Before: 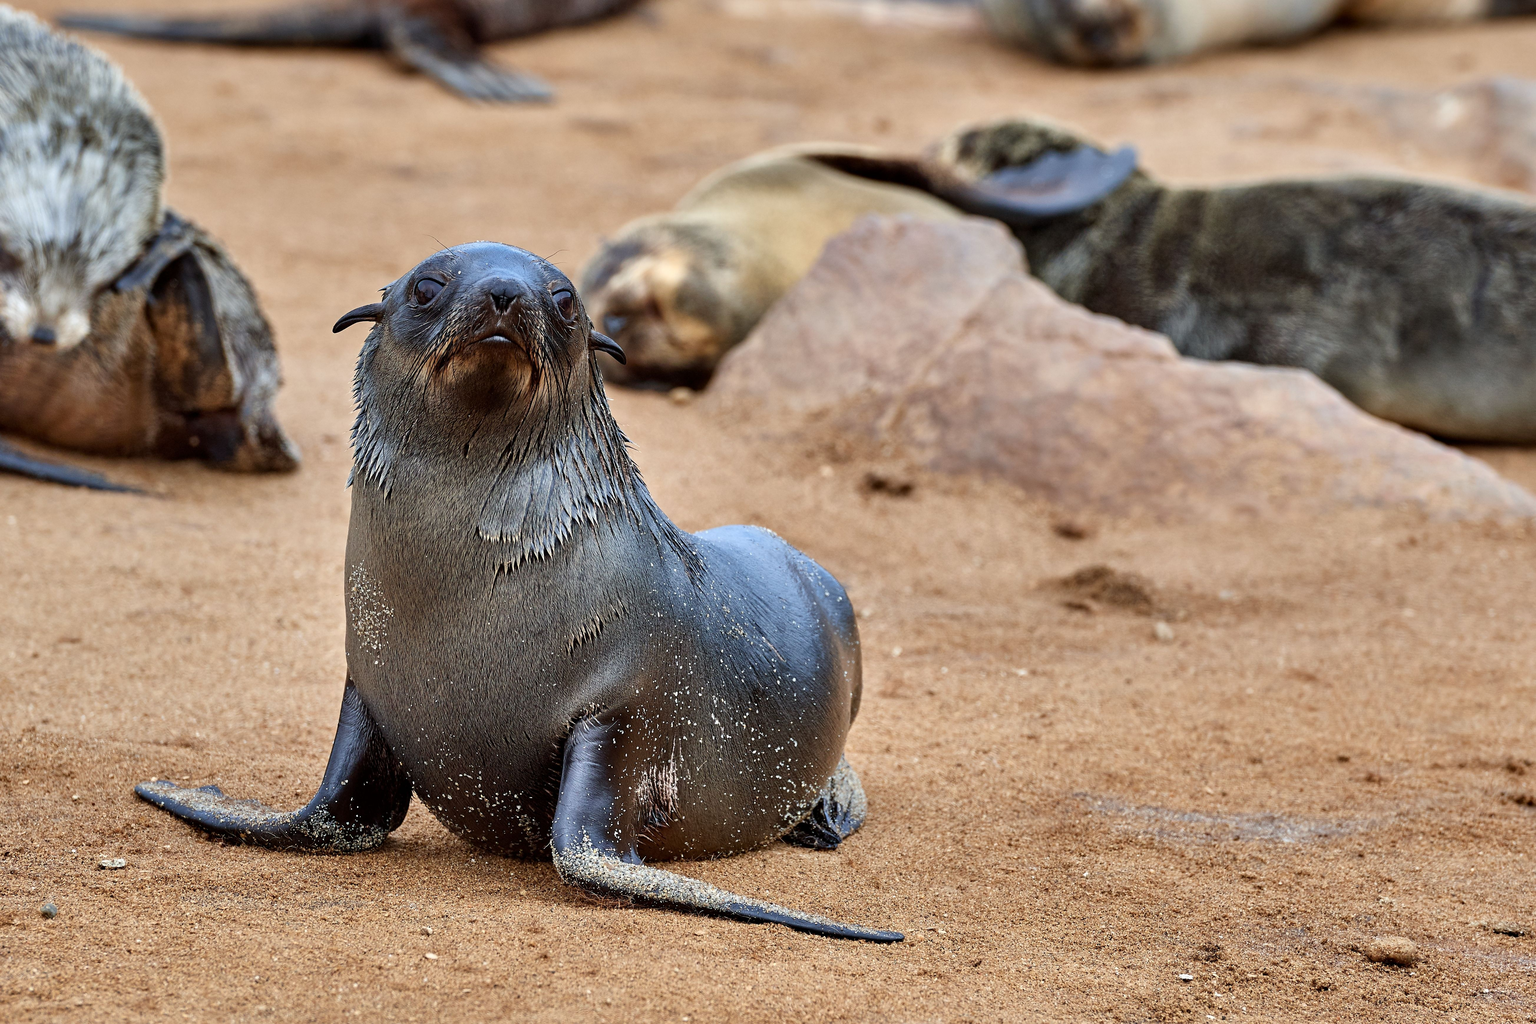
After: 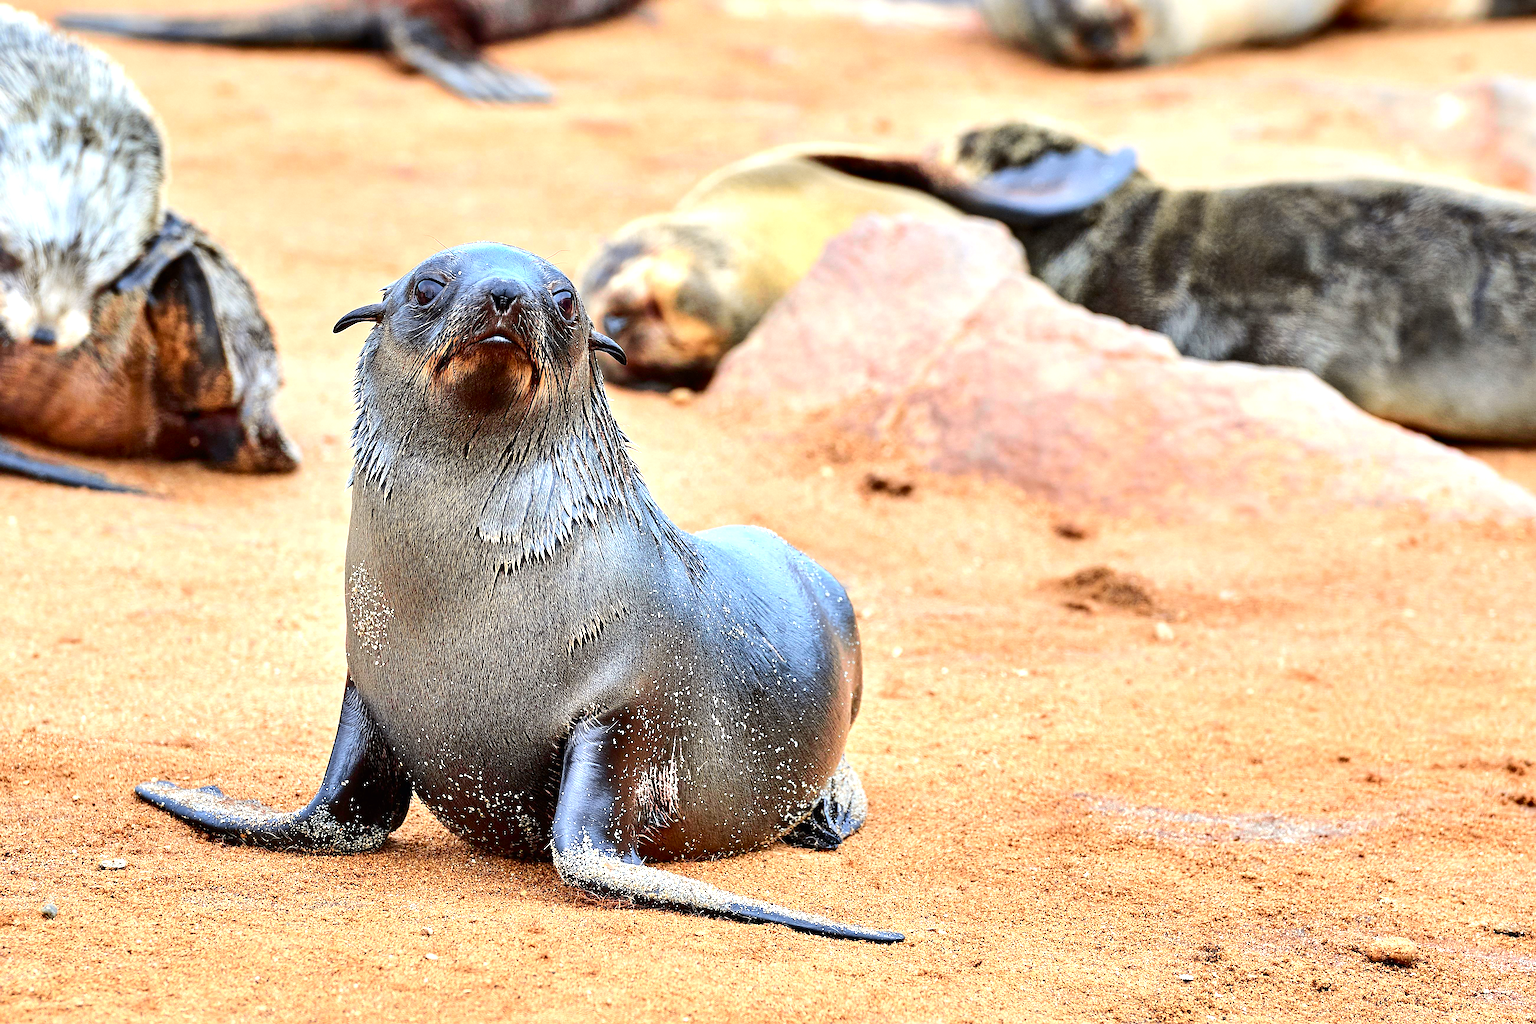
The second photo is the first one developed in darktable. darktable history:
sharpen: on, module defaults
tone curve: curves: ch0 [(0, 0) (0.126, 0.086) (0.338, 0.327) (0.494, 0.55) (0.703, 0.762) (1, 1)]; ch1 [(0, 0) (0.346, 0.324) (0.45, 0.431) (0.5, 0.5) (0.522, 0.517) (0.55, 0.578) (1, 1)]; ch2 [(0, 0) (0.44, 0.424) (0.501, 0.499) (0.554, 0.563) (0.622, 0.667) (0.707, 0.746) (1, 1)], color space Lab, independent channels, preserve colors none
exposure: black level correction 0, exposure 1 EV, compensate exposure bias true, compensate highlight preservation false
